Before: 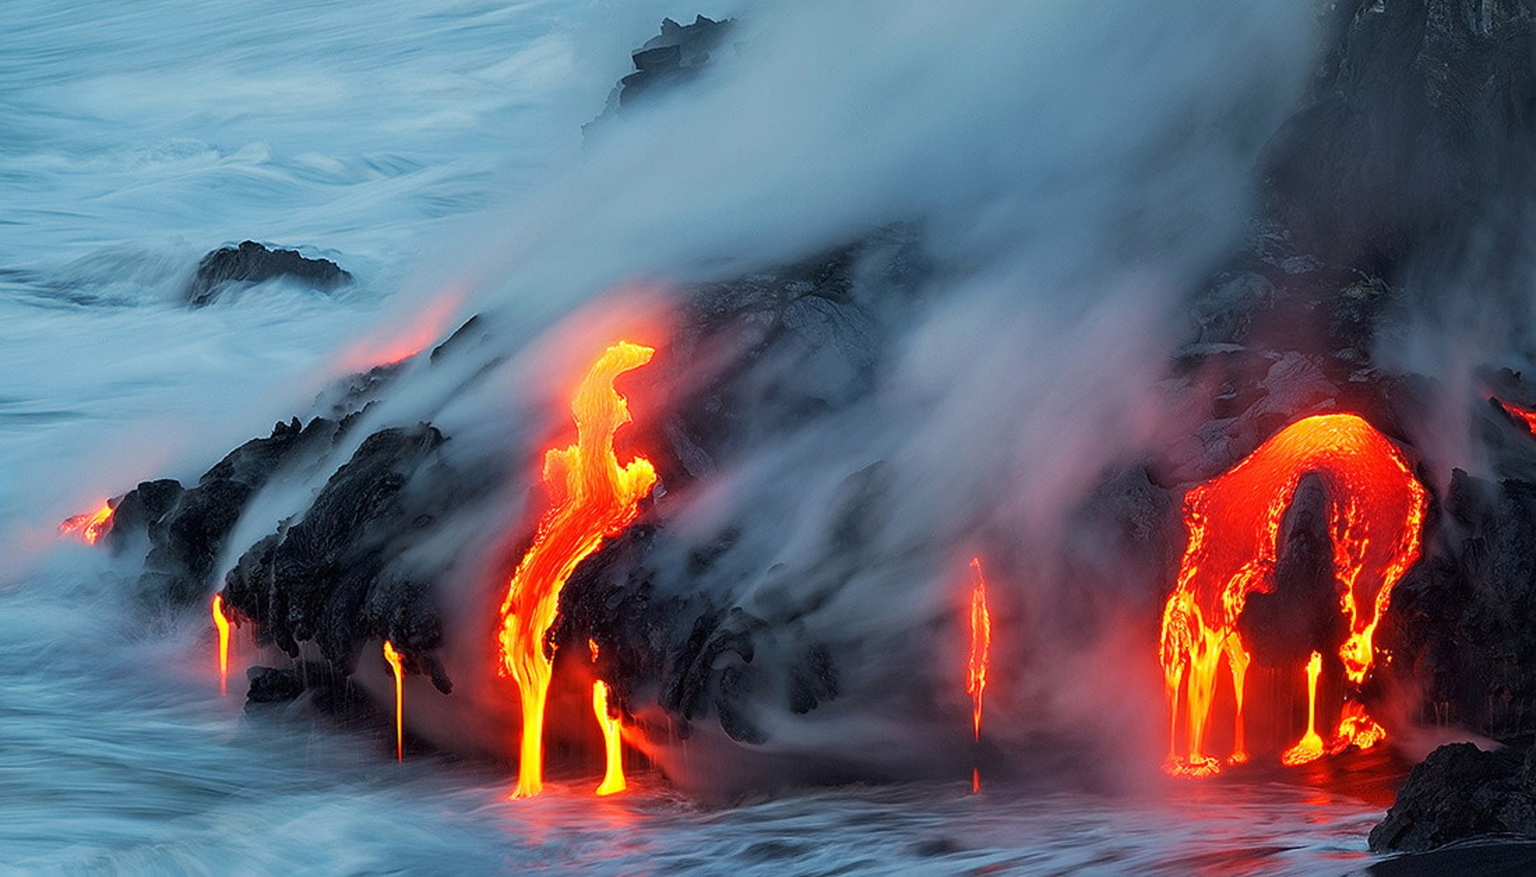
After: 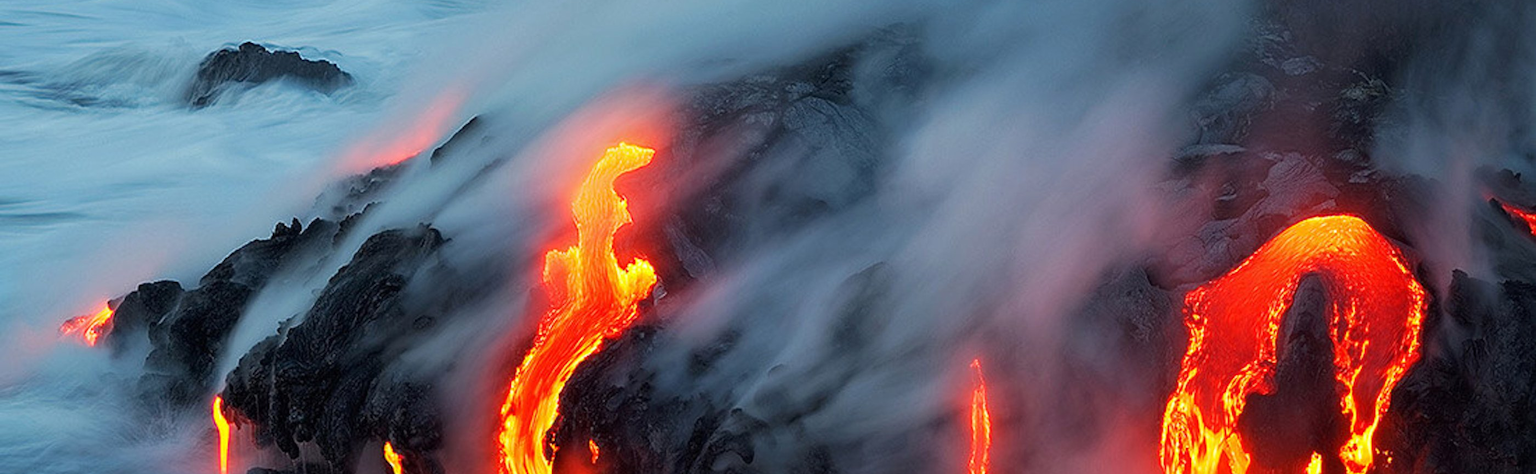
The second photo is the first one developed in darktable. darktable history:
crop and rotate: top 22.721%, bottom 23.188%
